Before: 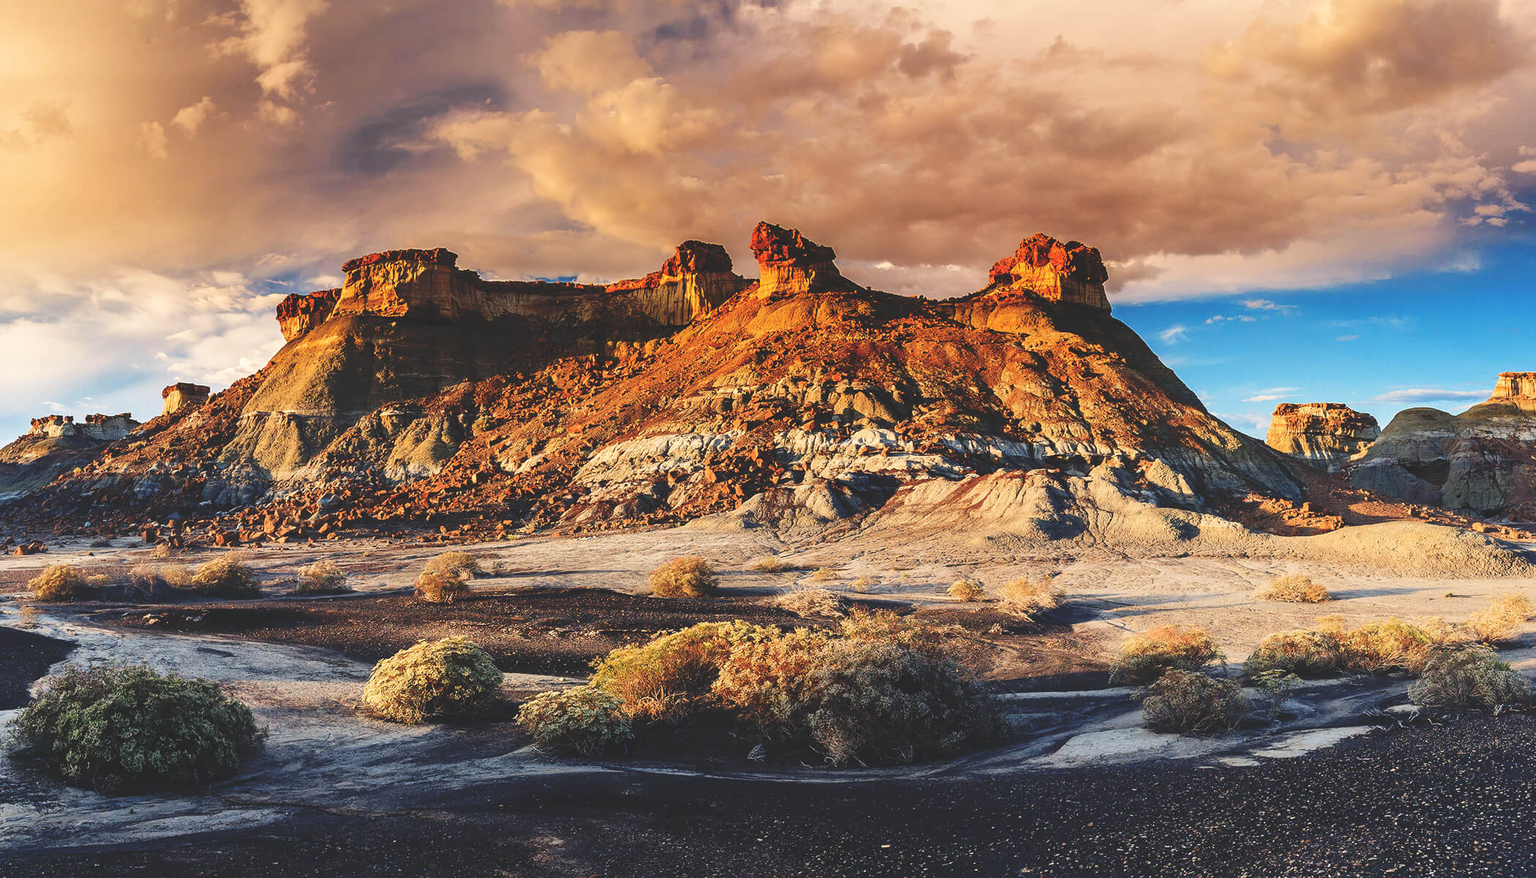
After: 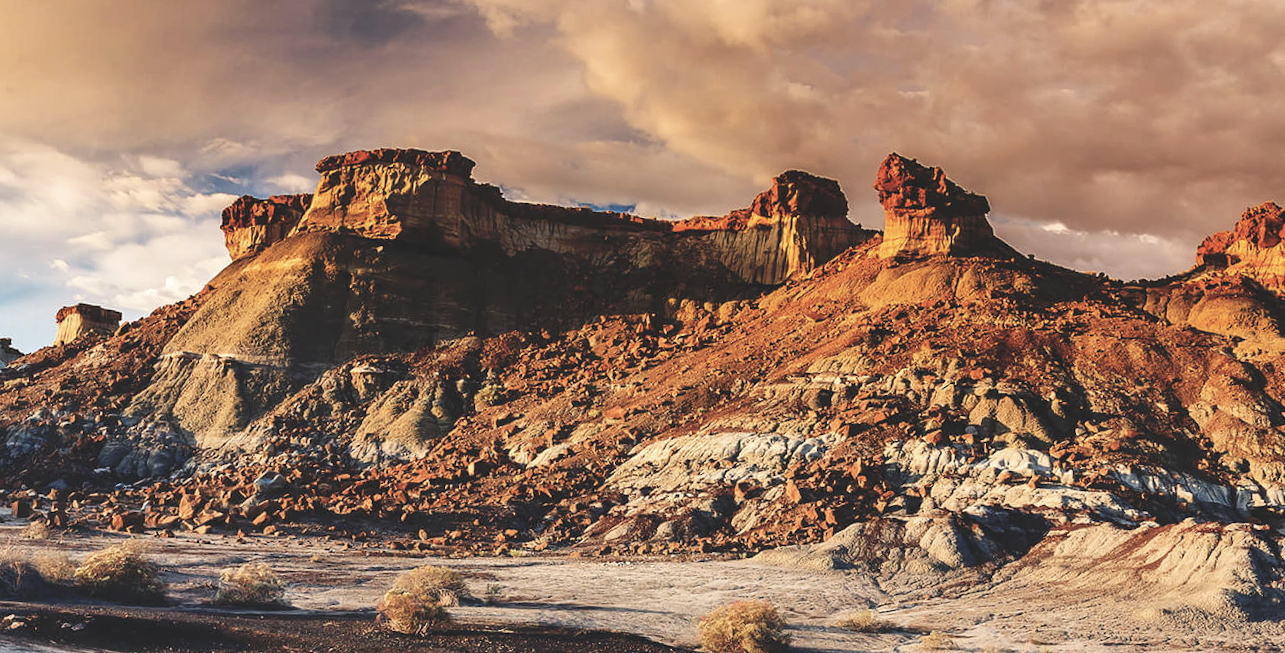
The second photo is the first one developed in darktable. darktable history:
contrast brightness saturation: contrast 0.06, brightness -0.01, saturation -0.23
crop and rotate: angle -4.99°, left 2.122%, top 6.945%, right 27.566%, bottom 30.519%
